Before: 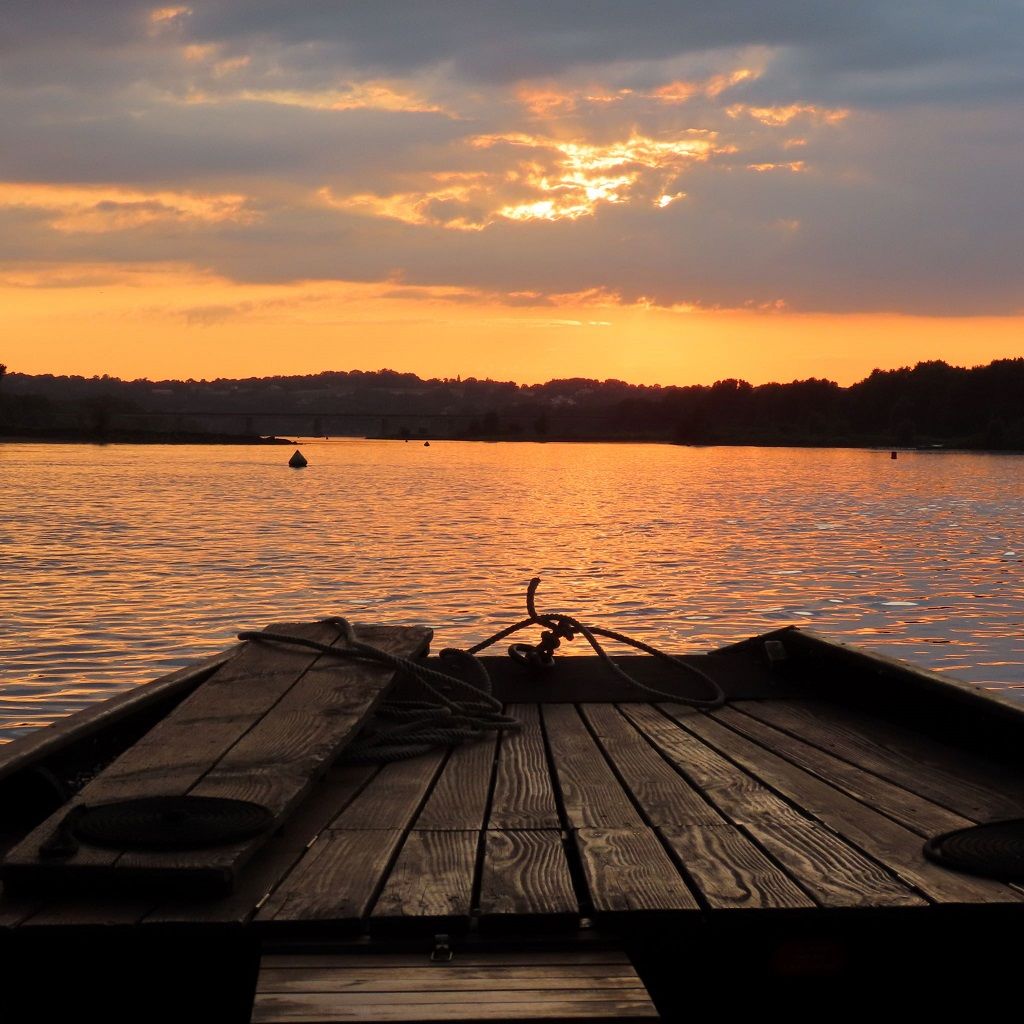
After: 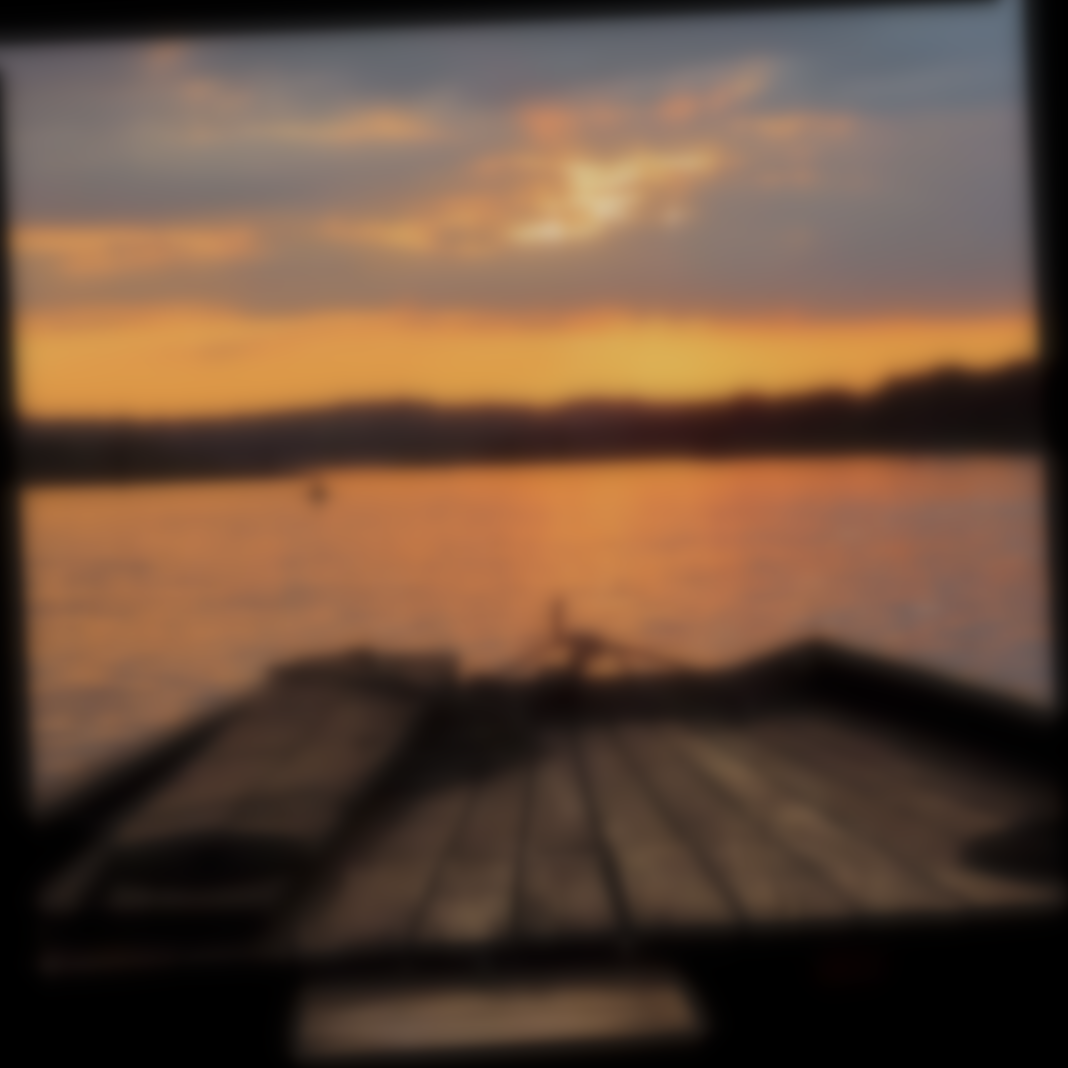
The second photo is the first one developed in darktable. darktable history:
rotate and perspective: rotation -2.56°, automatic cropping off
lowpass: on, module defaults
tone equalizer: -8 EV 0.25 EV, -7 EV 0.417 EV, -6 EV 0.417 EV, -5 EV 0.25 EV, -3 EV -0.25 EV, -2 EV -0.417 EV, -1 EV -0.417 EV, +0 EV -0.25 EV, edges refinement/feathering 500, mask exposure compensation -1.57 EV, preserve details guided filter
